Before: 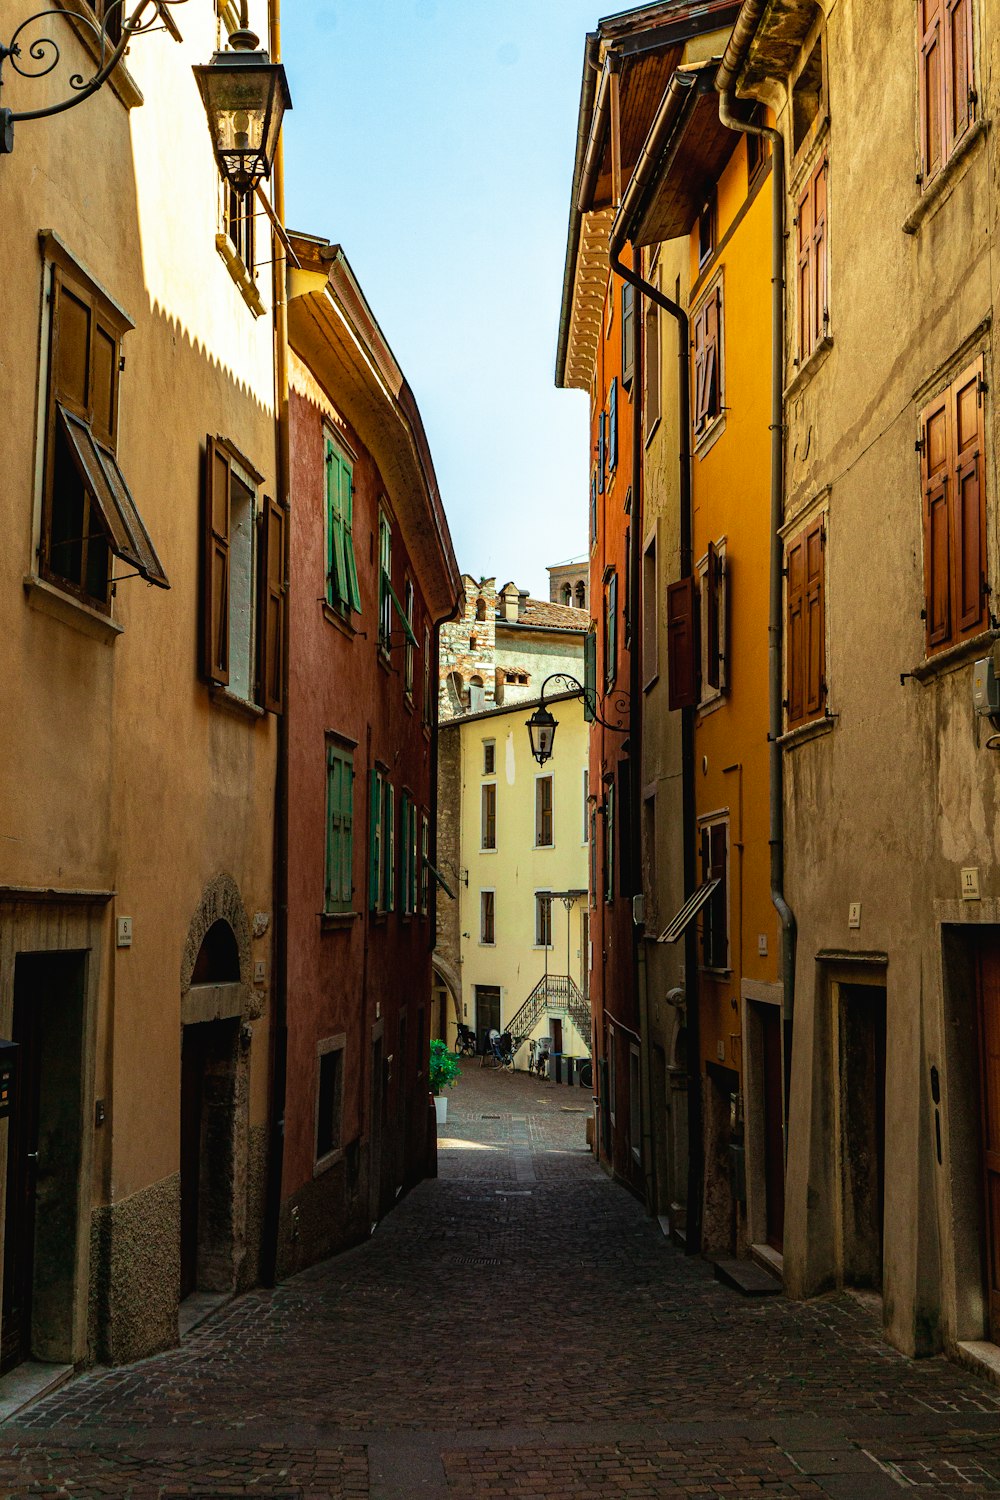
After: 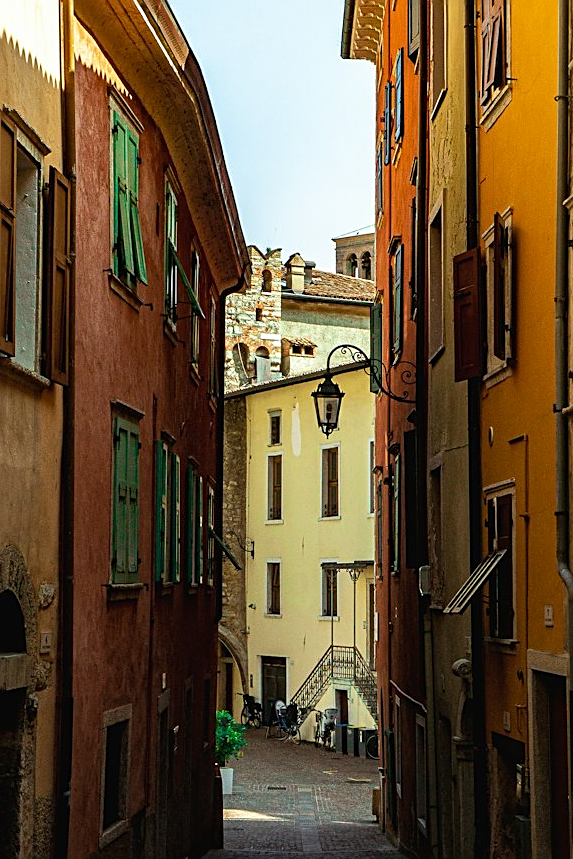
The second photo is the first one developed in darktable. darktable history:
sharpen: on, module defaults
crop: left 21.465%, top 21.974%, right 21.209%, bottom 20.7%
